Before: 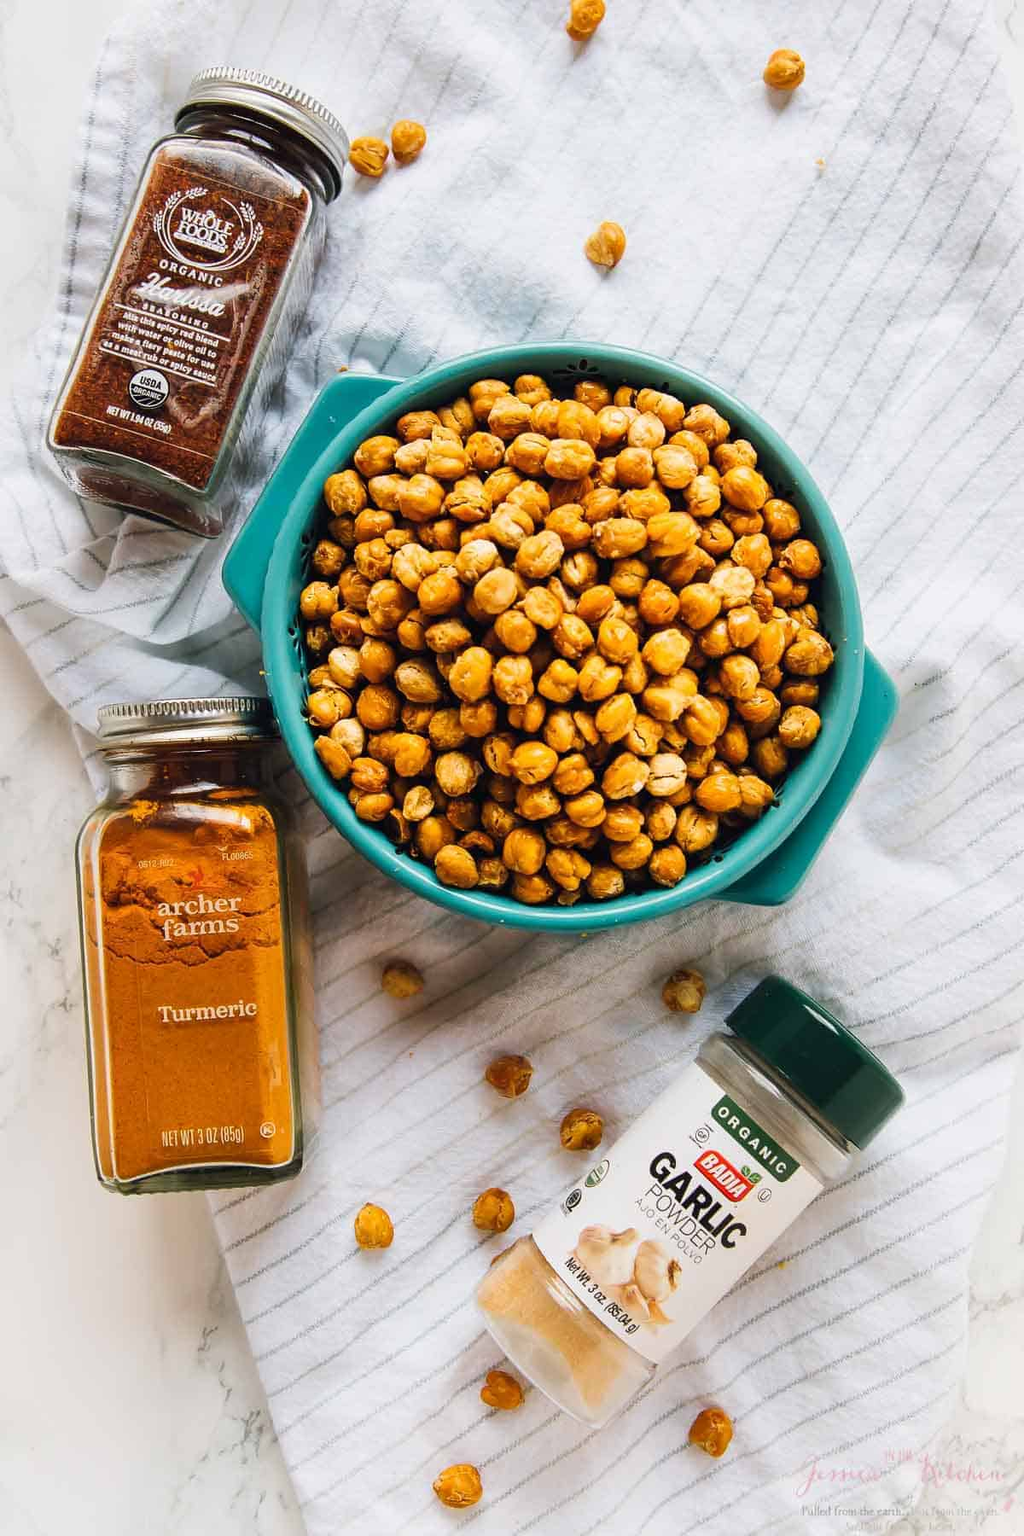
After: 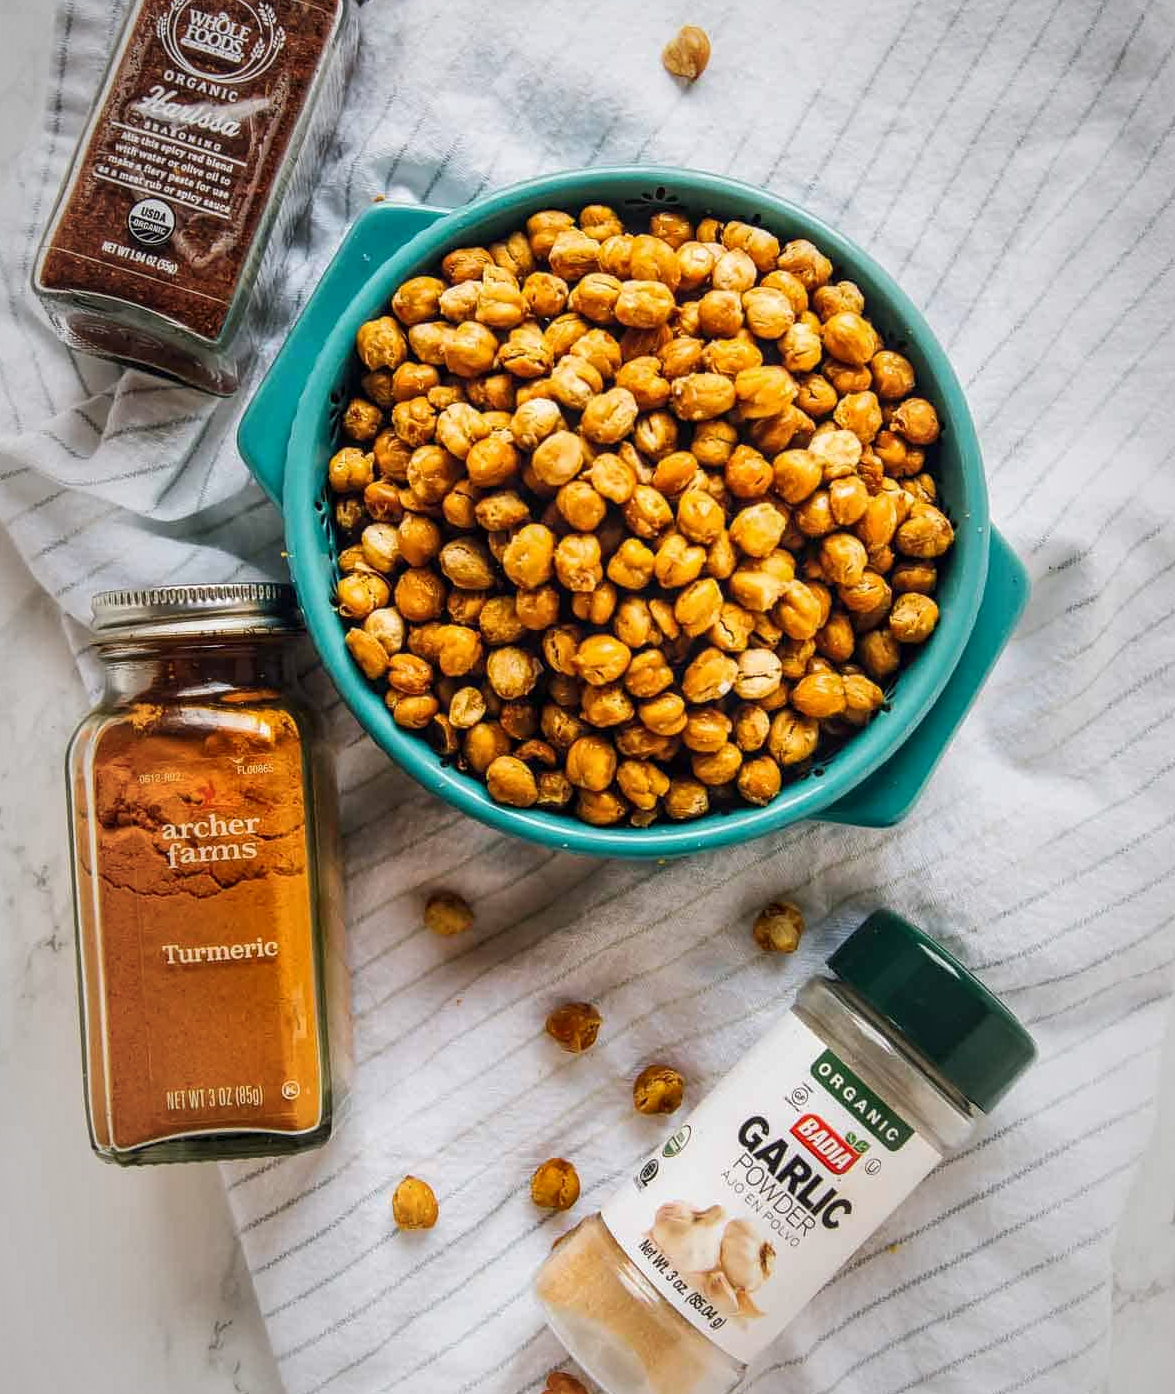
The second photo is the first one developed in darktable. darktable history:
tone equalizer: -8 EV 0.093 EV
local contrast: on, module defaults
vignetting: fall-off start 72.21%, fall-off radius 108.99%, brightness -0.575, width/height ratio 0.728, unbound false
crop and rotate: left 1.949%, top 13.004%, right 0.134%, bottom 9.508%
